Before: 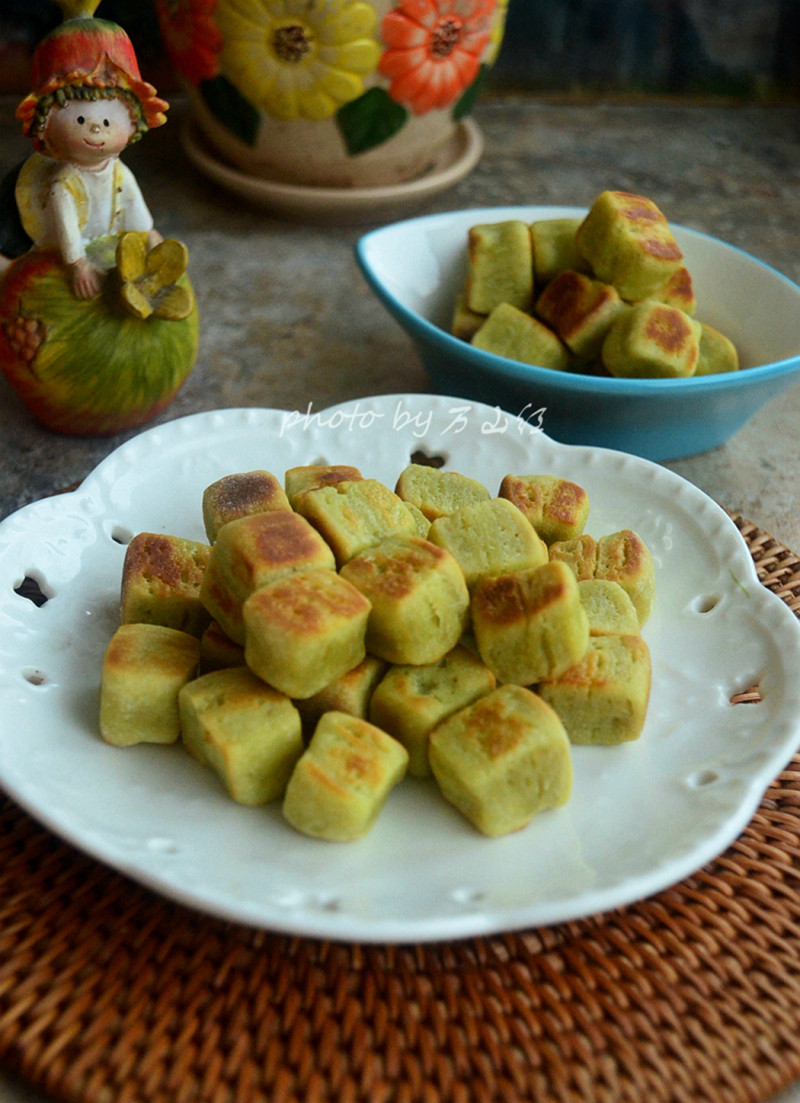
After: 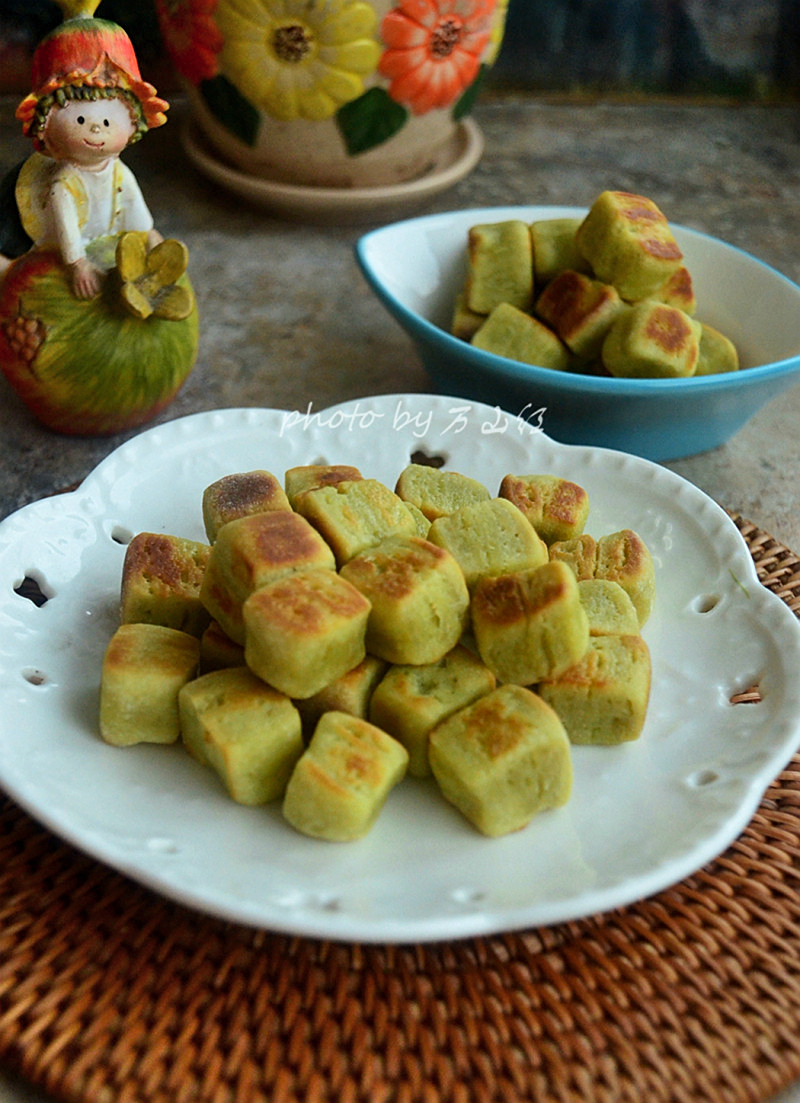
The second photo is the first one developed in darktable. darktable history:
shadows and highlights: shadows color adjustment 98.01%, highlights color adjustment 58.42%, low approximation 0.01, soften with gaussian
sharpen: amount 0.215
